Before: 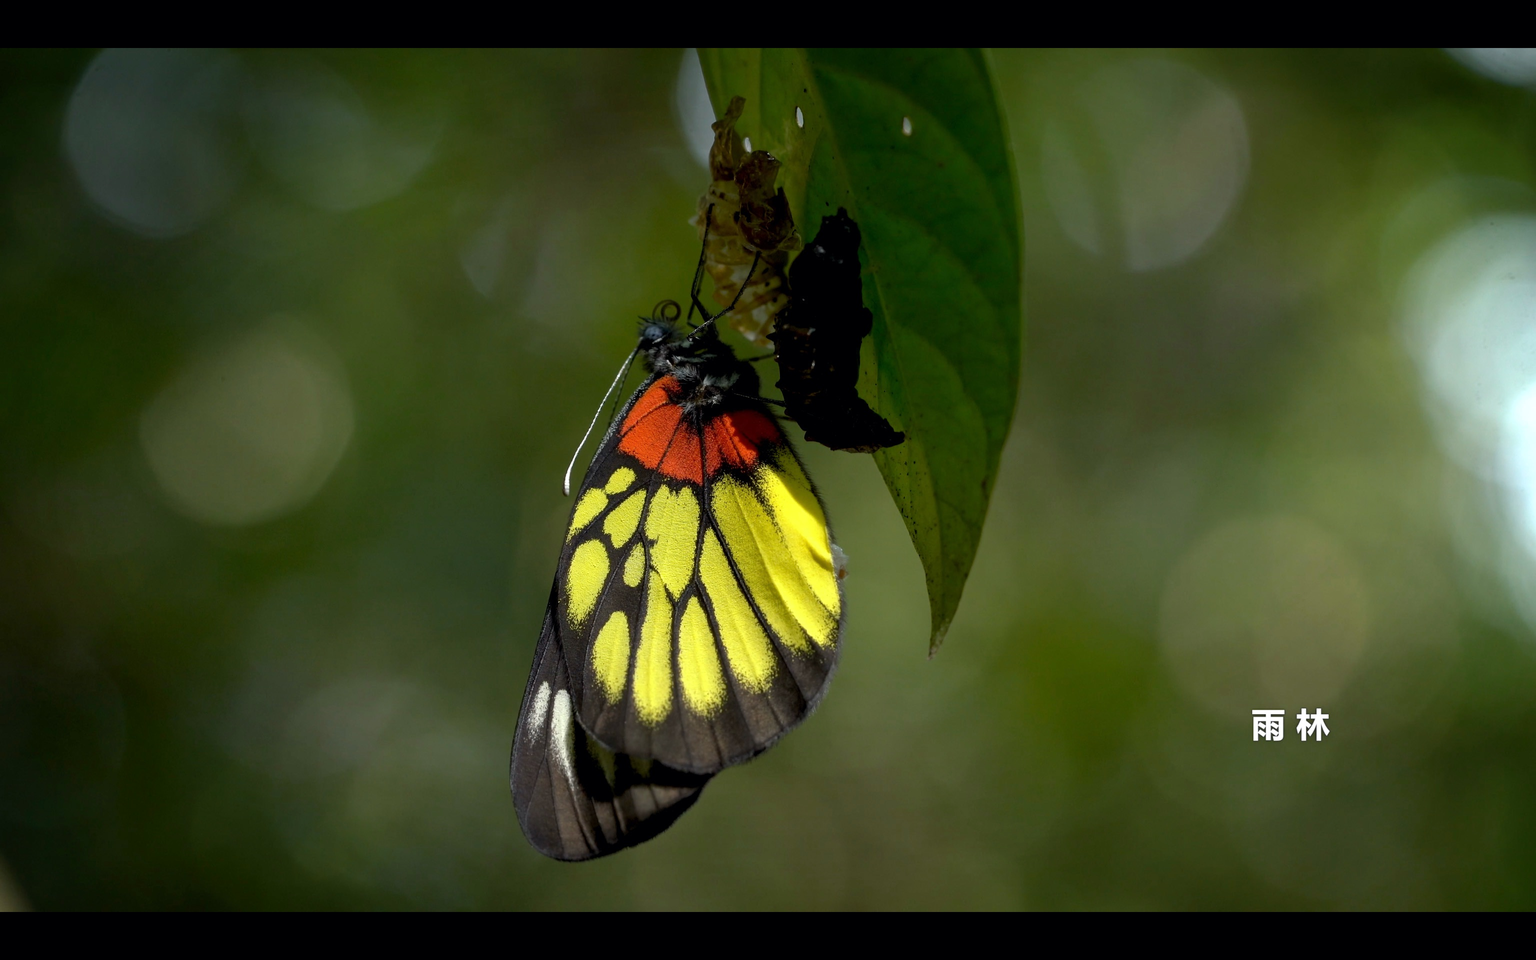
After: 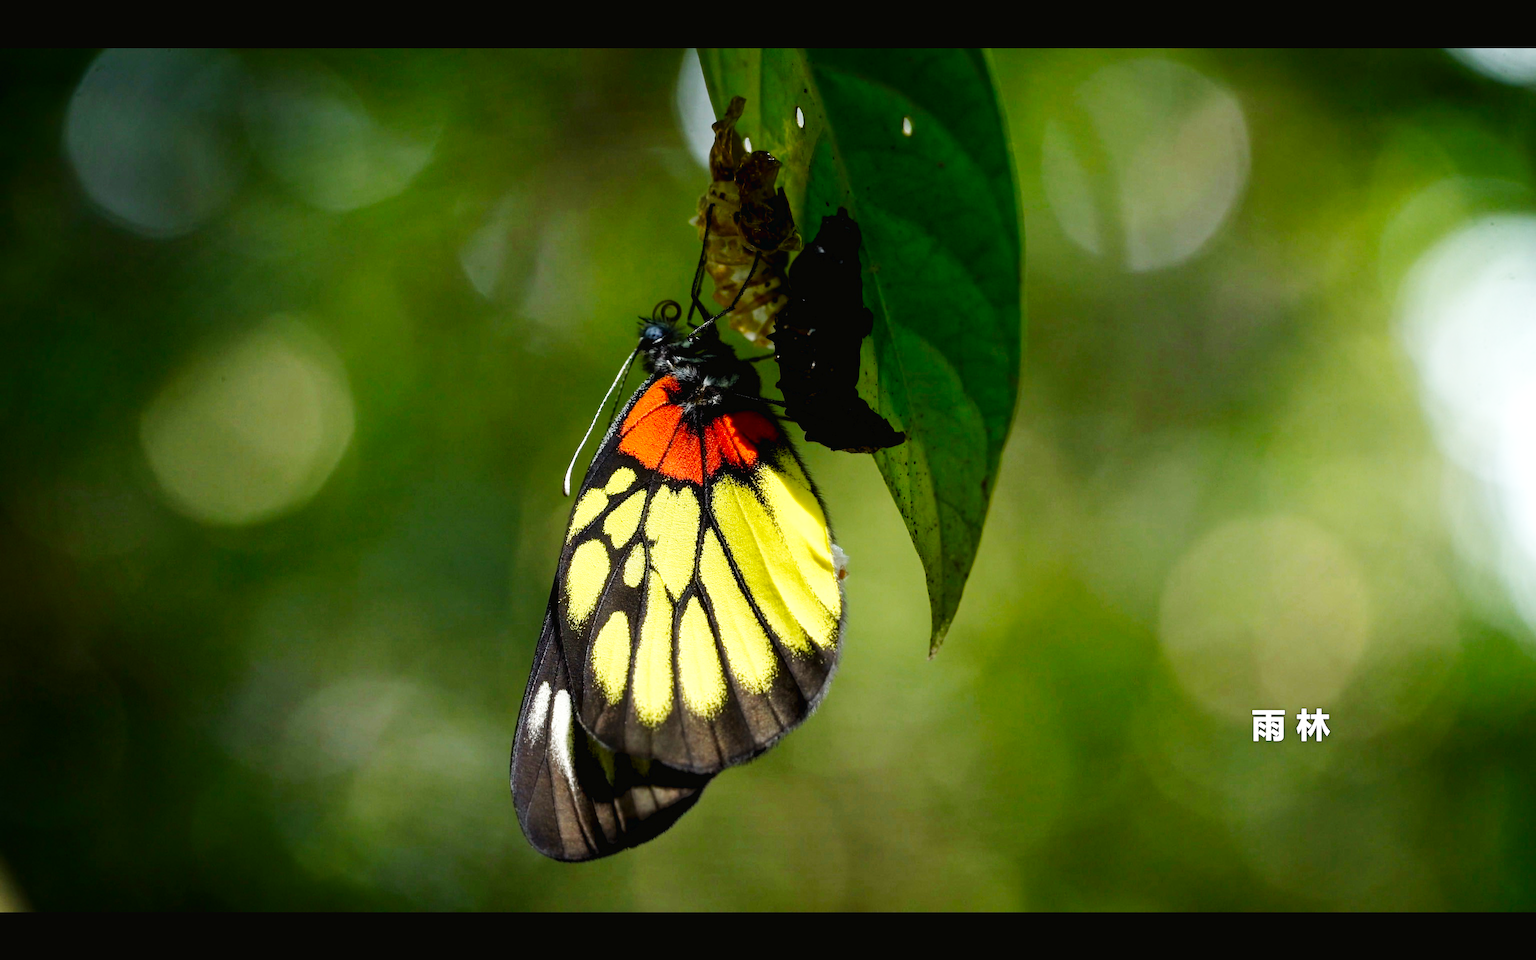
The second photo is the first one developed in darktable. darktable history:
contrast brightness saturation: contrast 0.03, brightness -0.04
base curve: curves: ch0 [(0, 0.003) (0.001, 0.002) (0.006, 0.004) (0.02, 0.022) (0.048, 0.086) (0.094, 0.234) (0.162, 0.431) (0.258, 0.629) (0.385, 0.8) (0.548, 0.918) (0.751, 0.988) (1, 1)], preserve colors none
